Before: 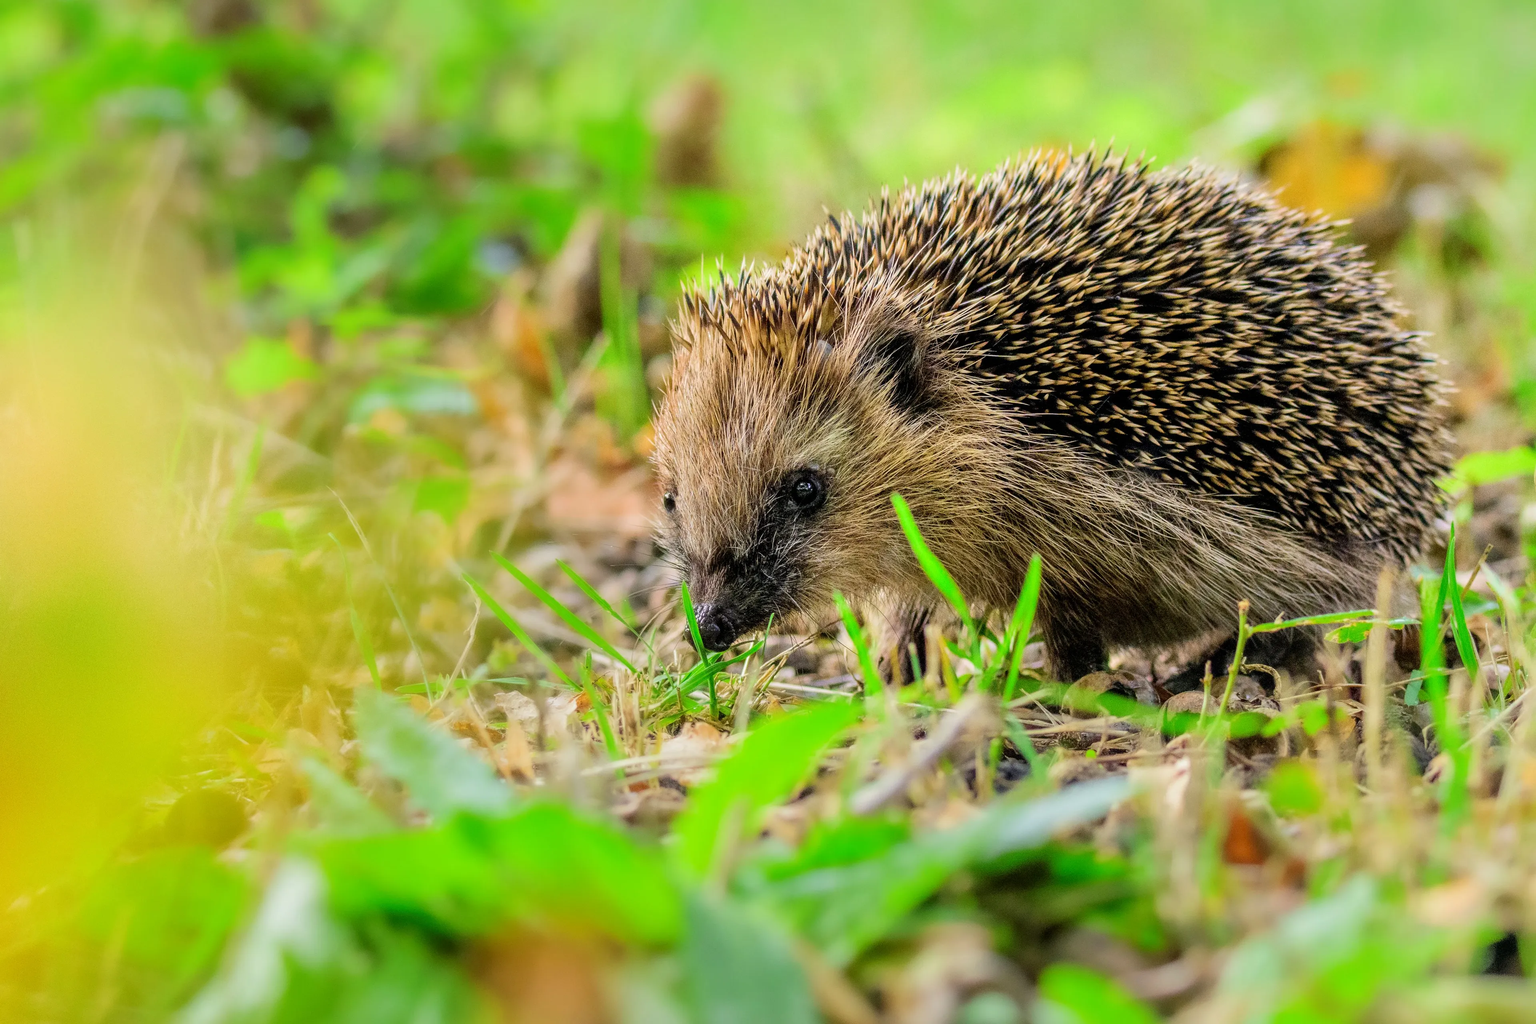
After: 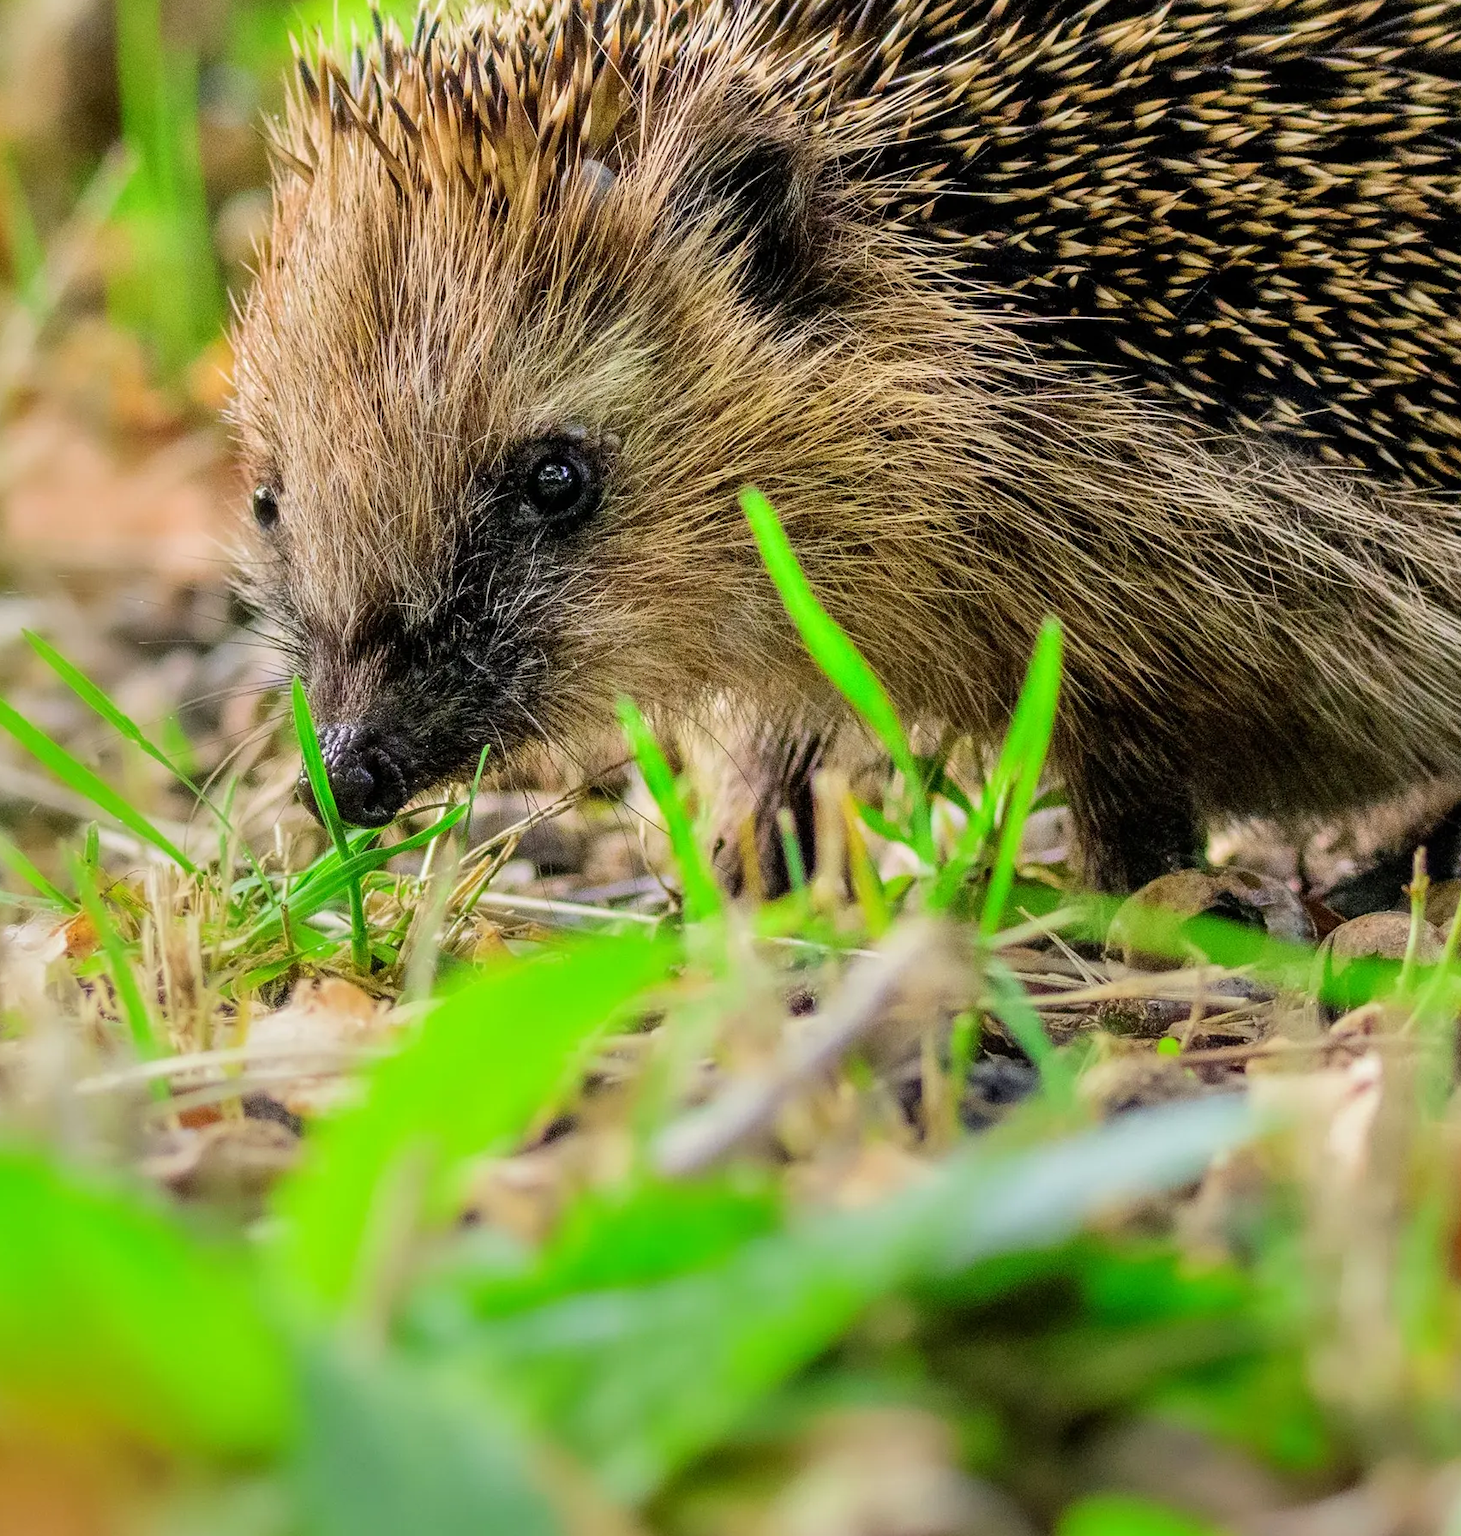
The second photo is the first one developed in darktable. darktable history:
crop: left 35.525%, top 25.97%, right 19.948%, bottom 3.427%
